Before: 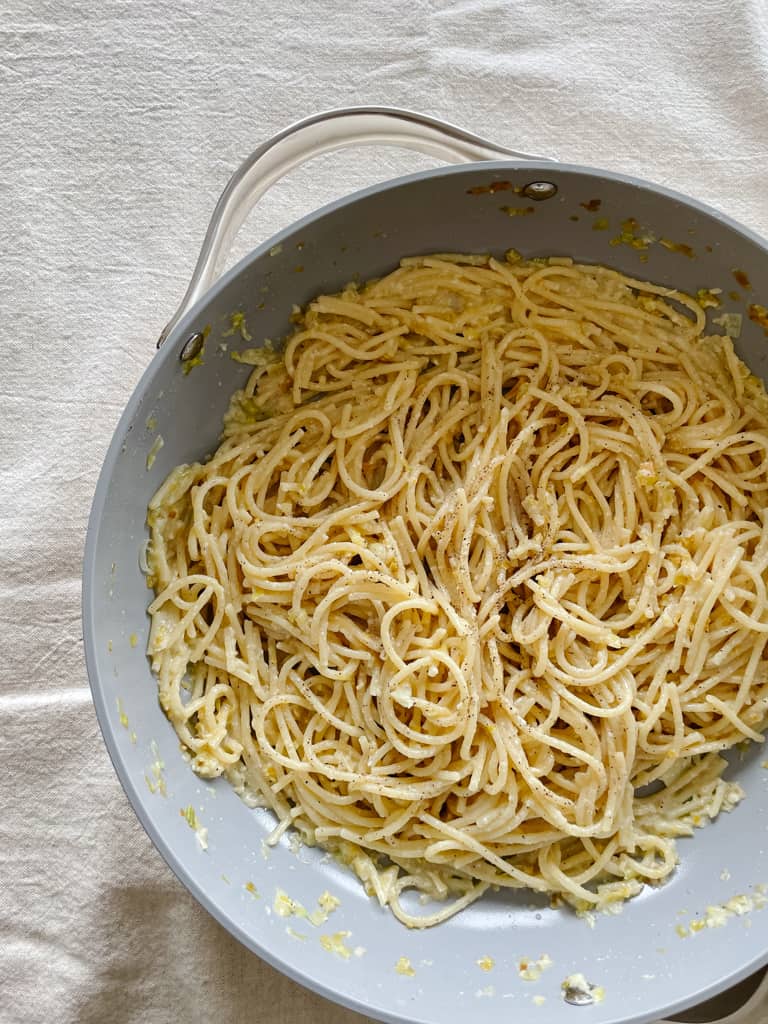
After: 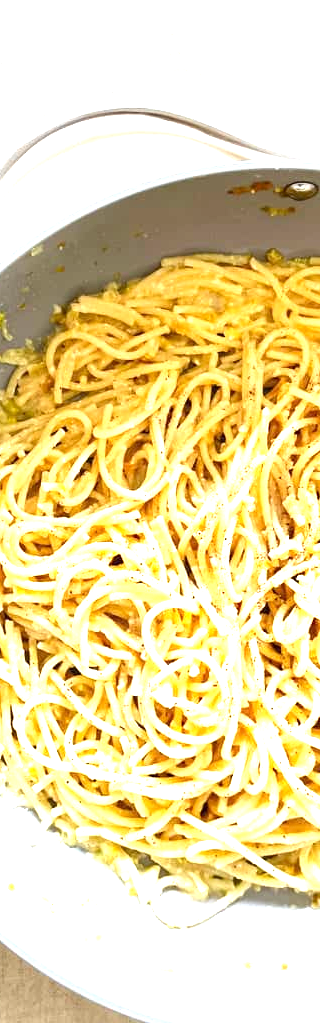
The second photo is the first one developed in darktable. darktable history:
exposure: black level correction 0.001, exposure 1.822 EV, compensate exposure bias true, compensate highlight preservation false
crop: left 31.229%, right 27.105%
